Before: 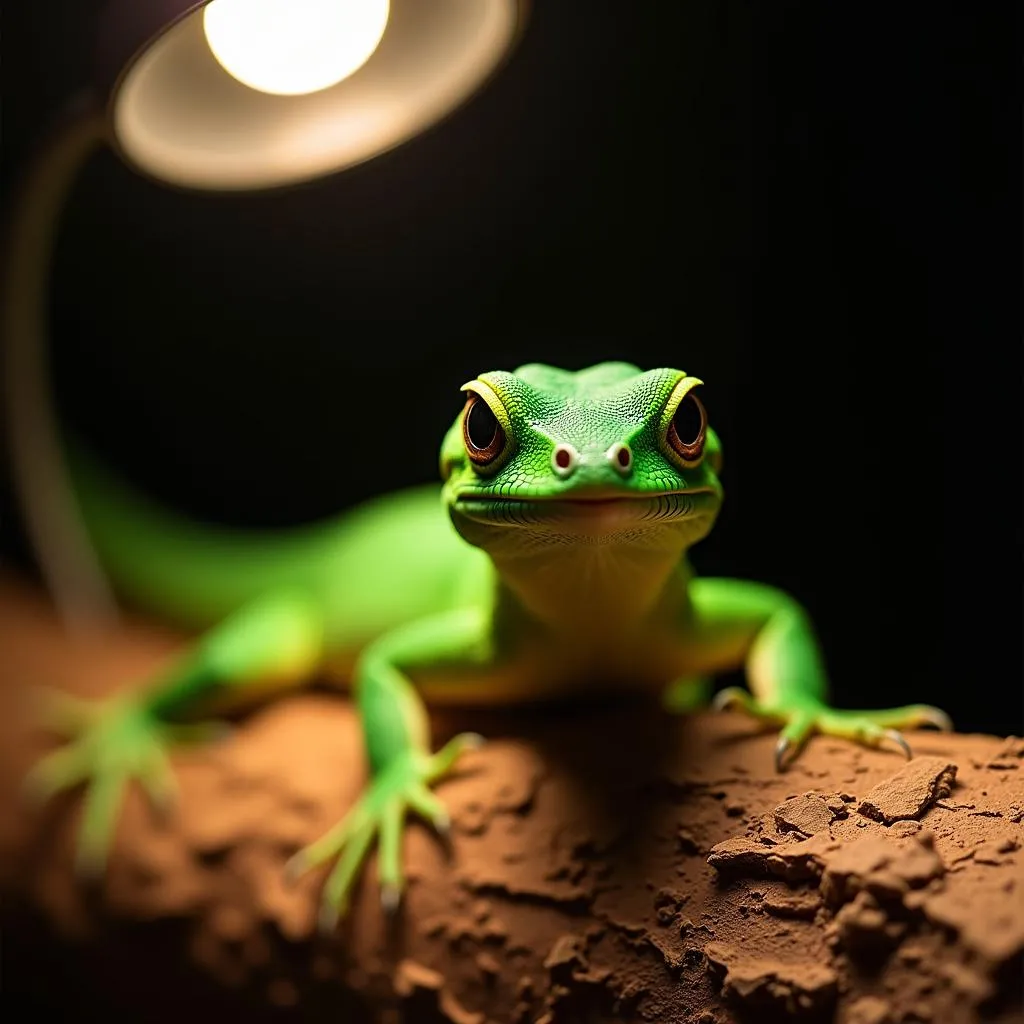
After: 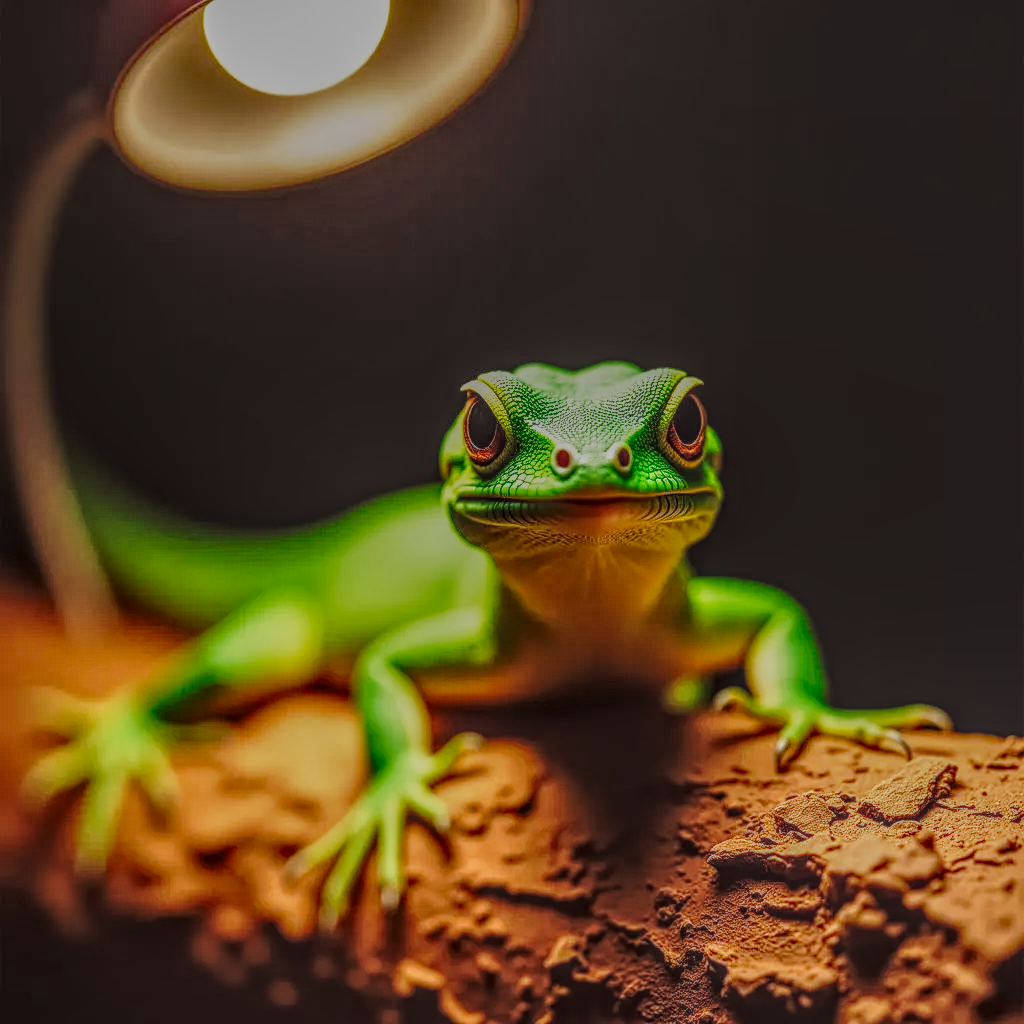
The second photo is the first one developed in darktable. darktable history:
base curve: curves: ch0 [(0, 0) (0.028, 0.03) (0.121, 0.232) (0.46, 0.748) (0.859, 0.968) (1, 1)], preserve colors none
local contrast: highlights 0%, shadows 0%, detail 200%, midtone range 0.25
color balance: mode lift, gamma, gain (sRGB), lift [1, 1.049, 1, 1]
